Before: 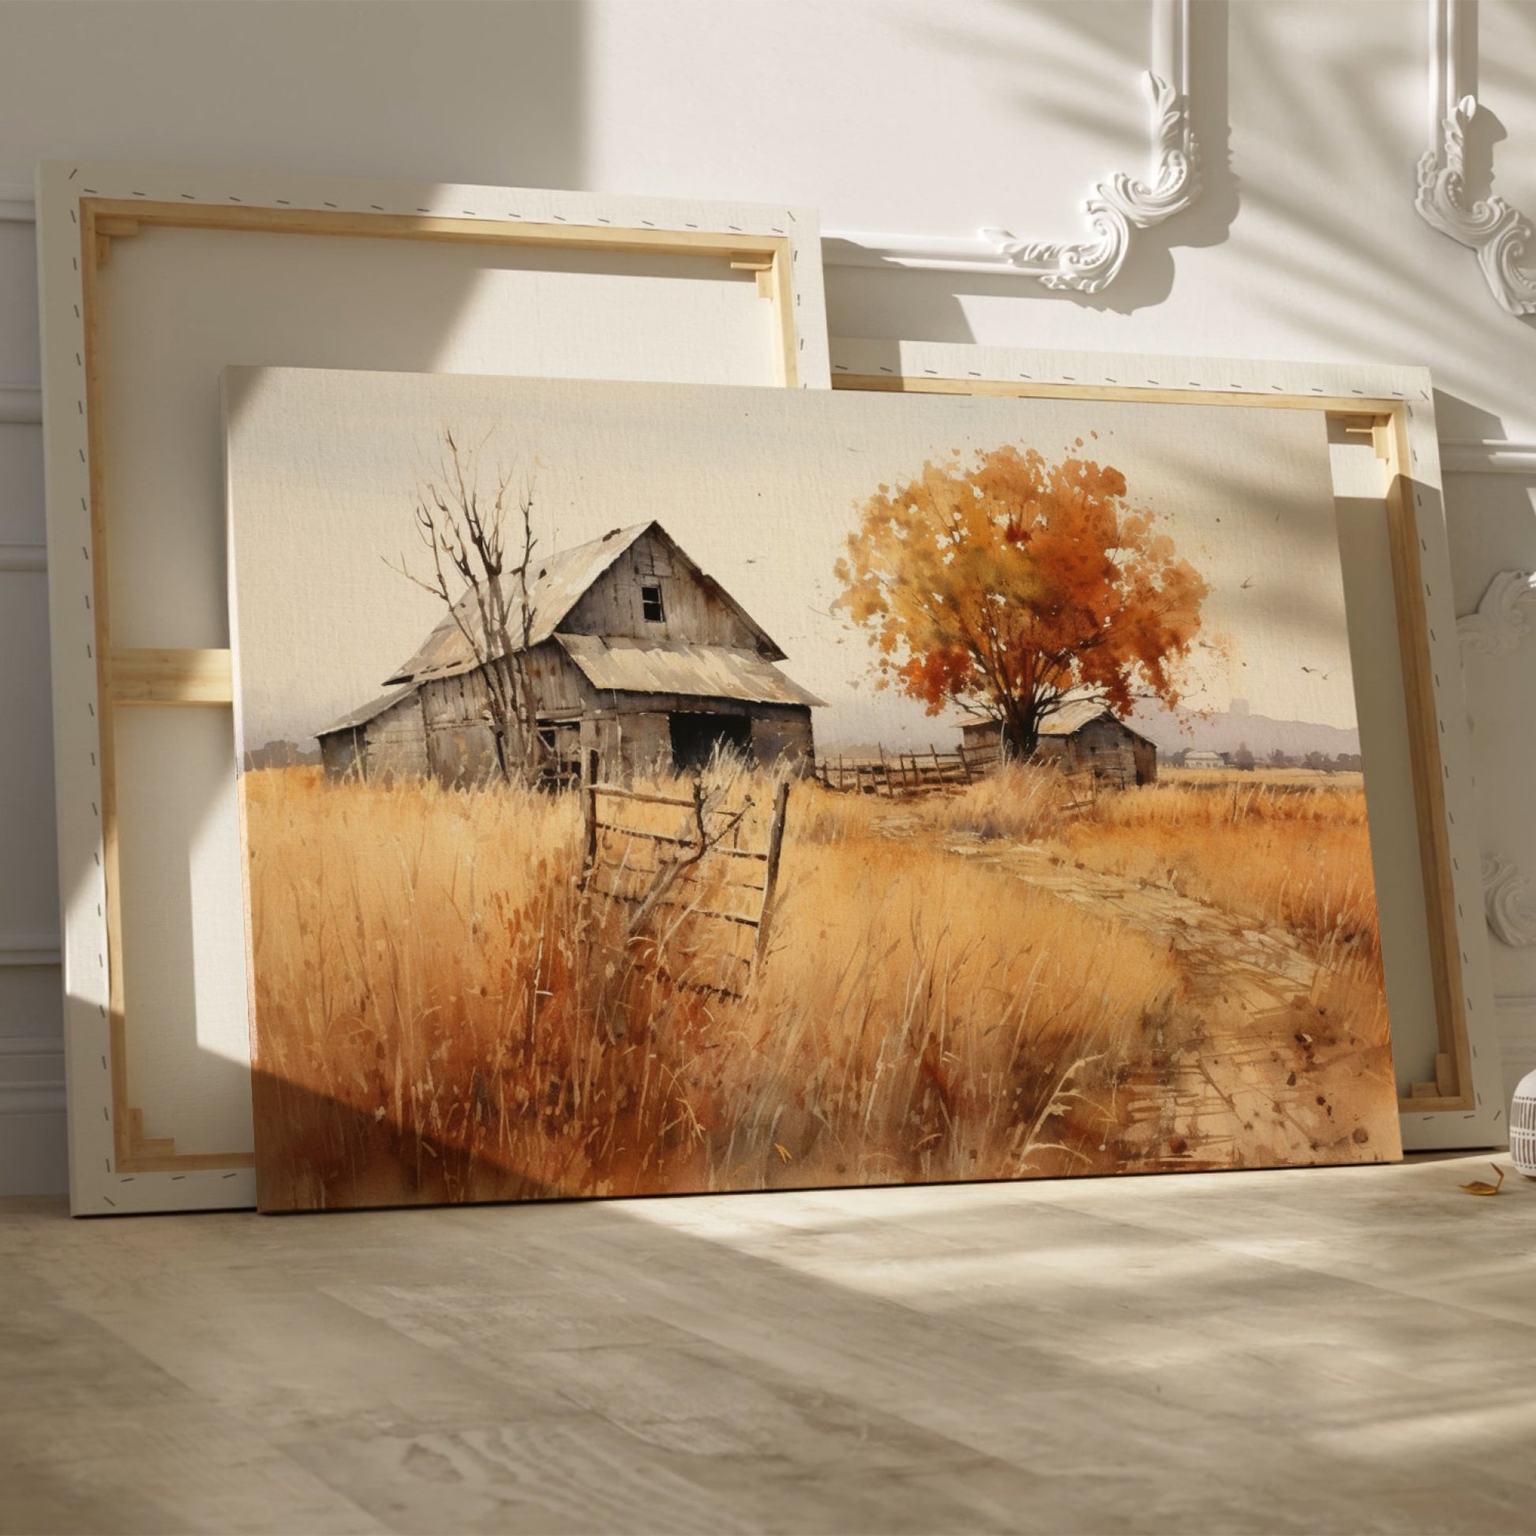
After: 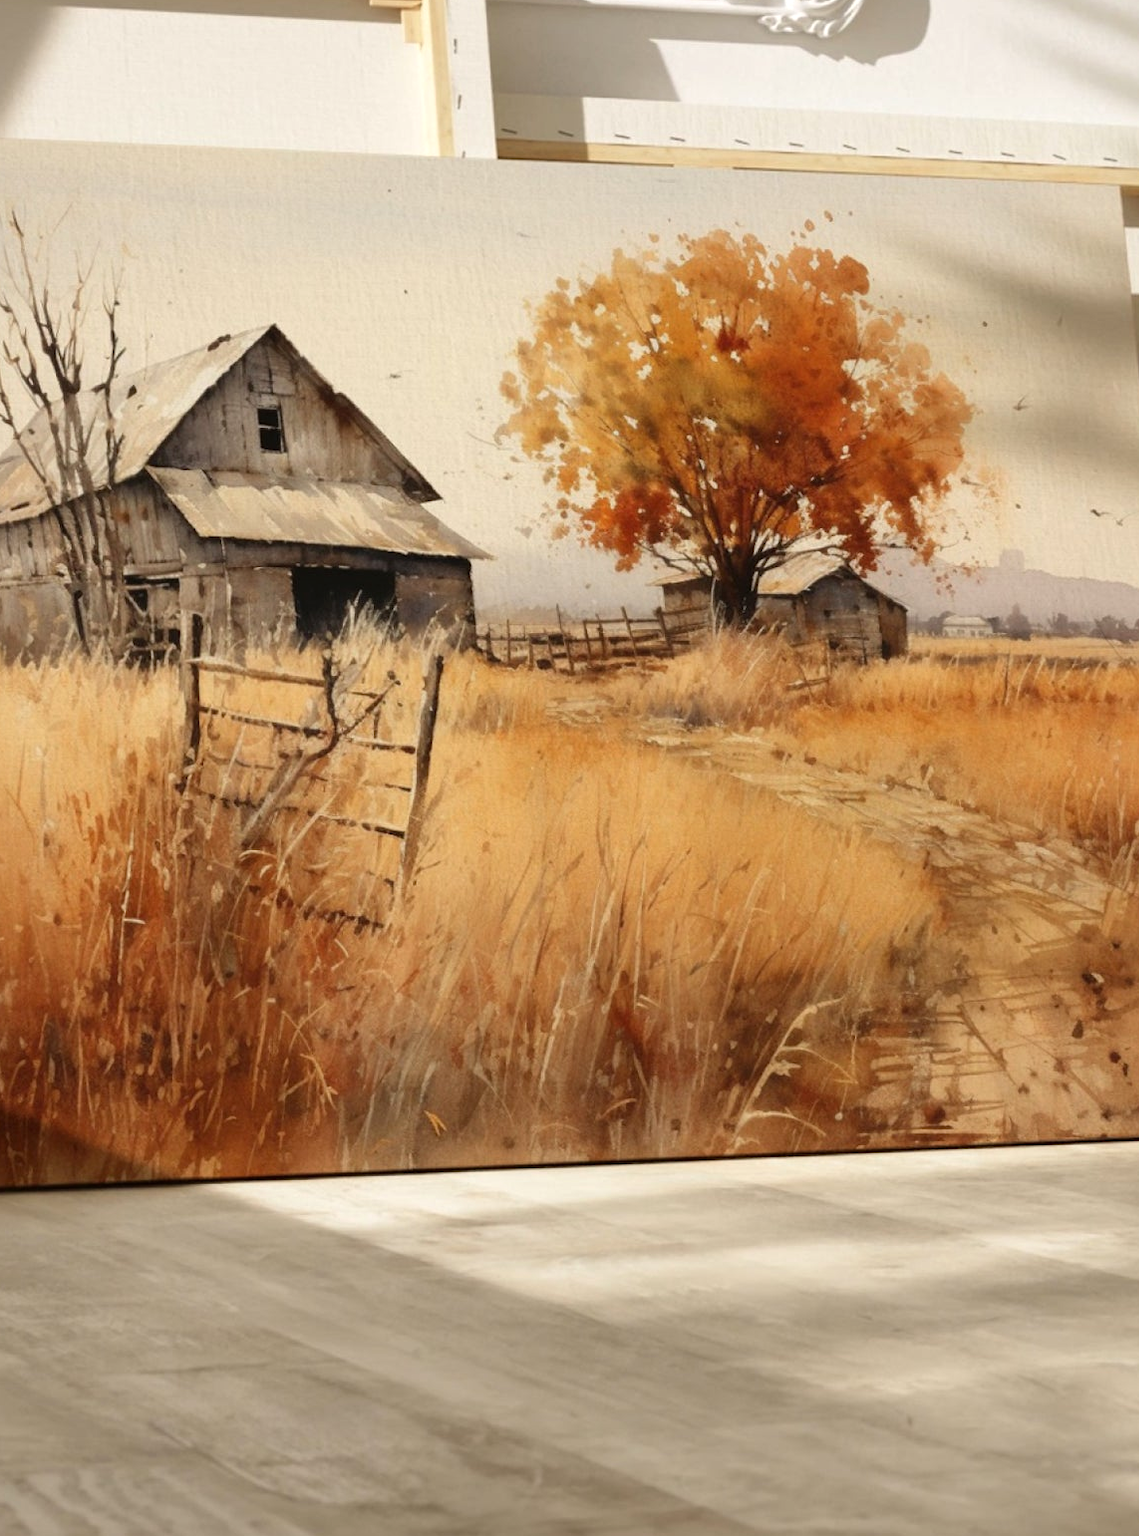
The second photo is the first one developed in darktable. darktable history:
levels: levels [0, 0.48, 0.961]
crop and rotate: left 28.525%, top 17.183%, right 12.734%, bottom 3.623%
